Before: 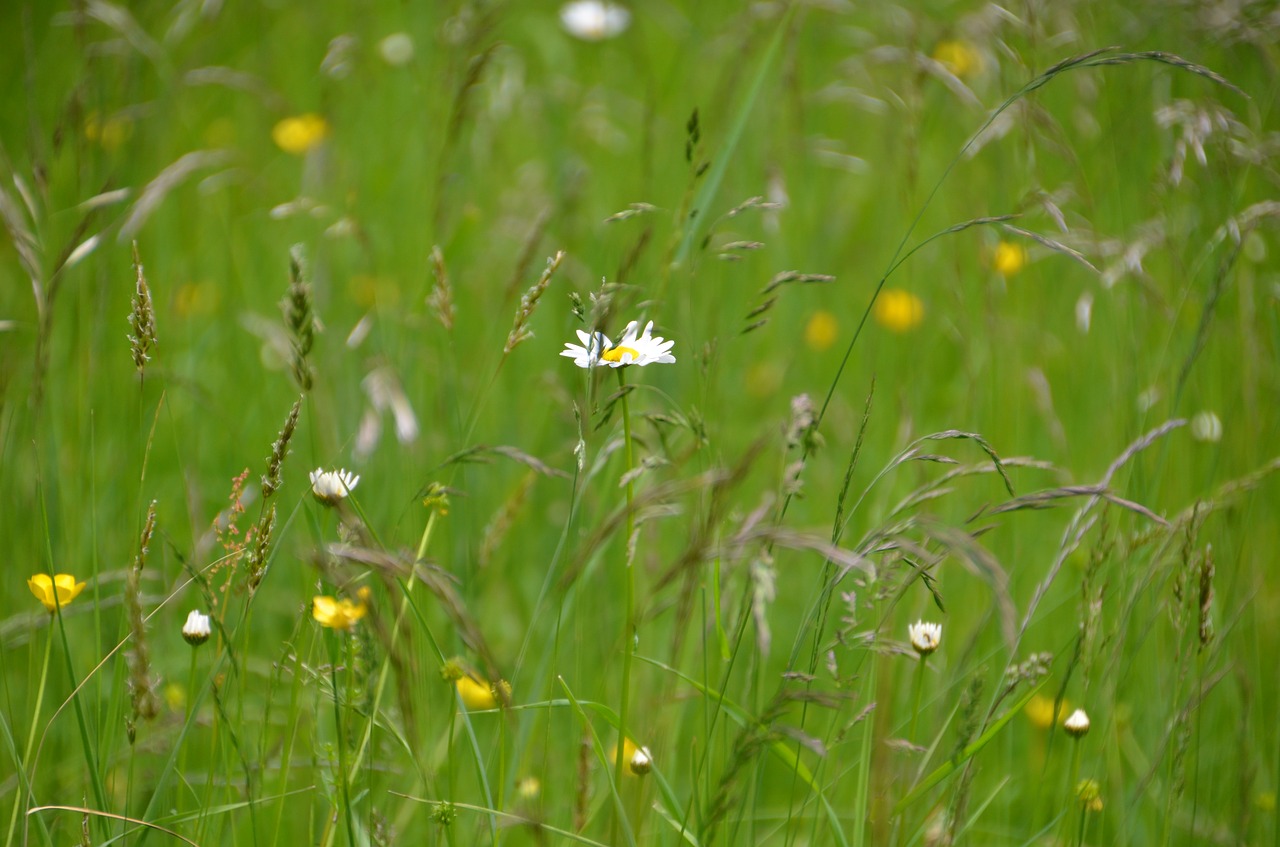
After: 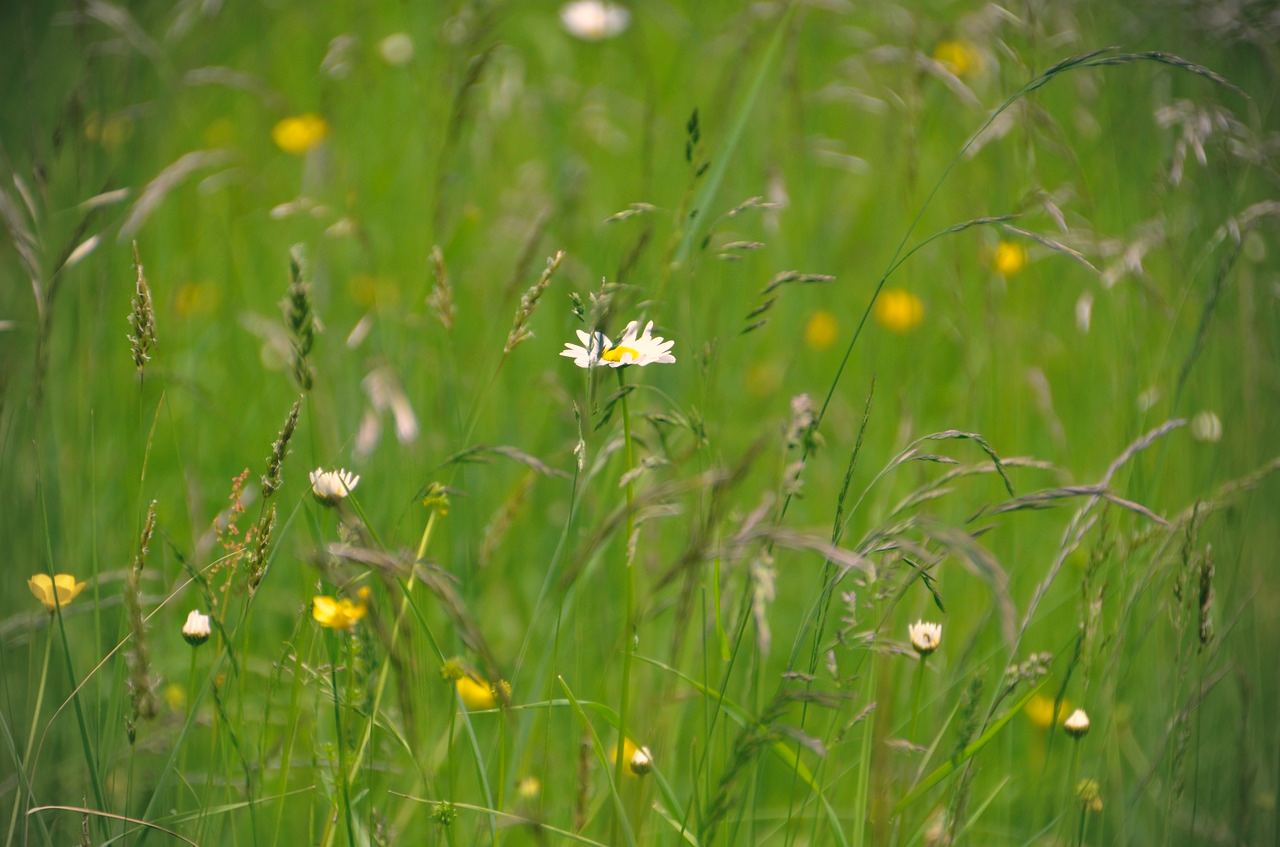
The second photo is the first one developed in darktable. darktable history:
color correction: highlights a* 10.31, highlights b* 14.02, shadows a* -9.81, shadows b* -15.03
vignetting: on, module defaults
